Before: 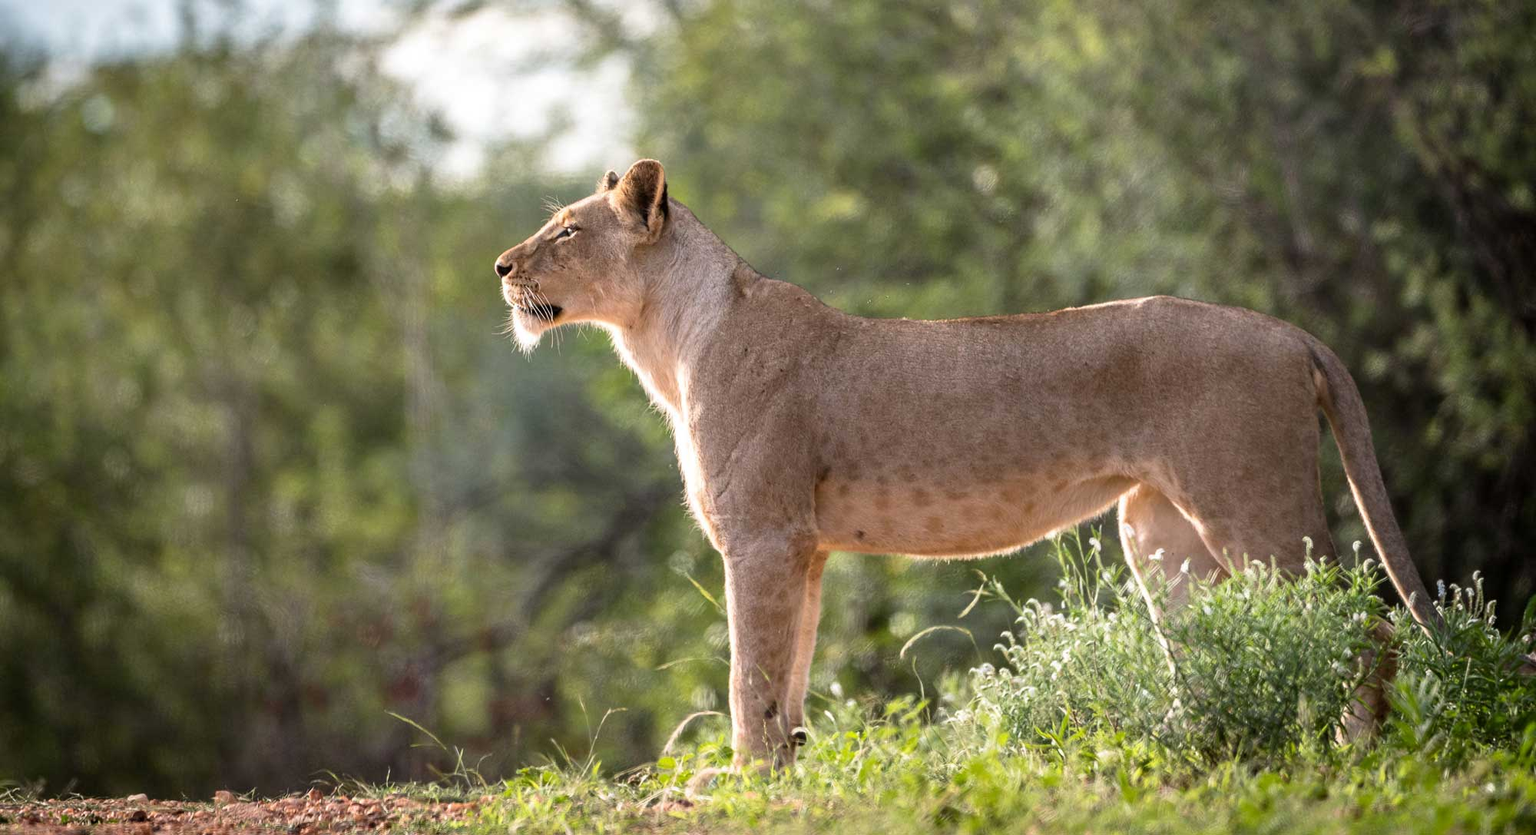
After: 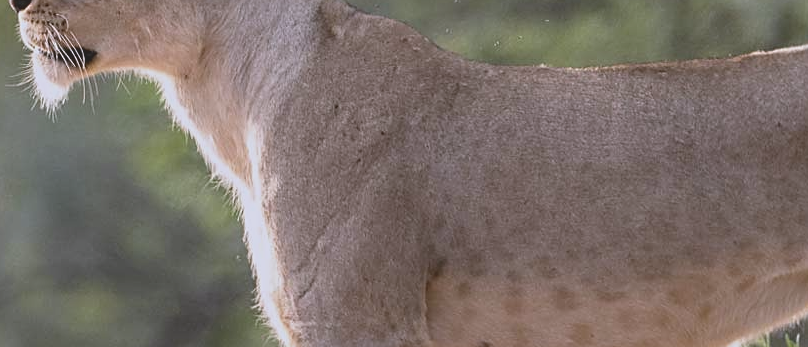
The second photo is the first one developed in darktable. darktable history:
color correction: highlights a* 3.22, highlights b* 1.93, saturation 1.19
white balance: red 0.931, blue 1.11
crop: left 31.751%, top 32.172%, right 27.8%, bottom 35.83%
sharpen: on, module defaults
contrast brightness saturation: contrast -0.26, saturation -0.43
